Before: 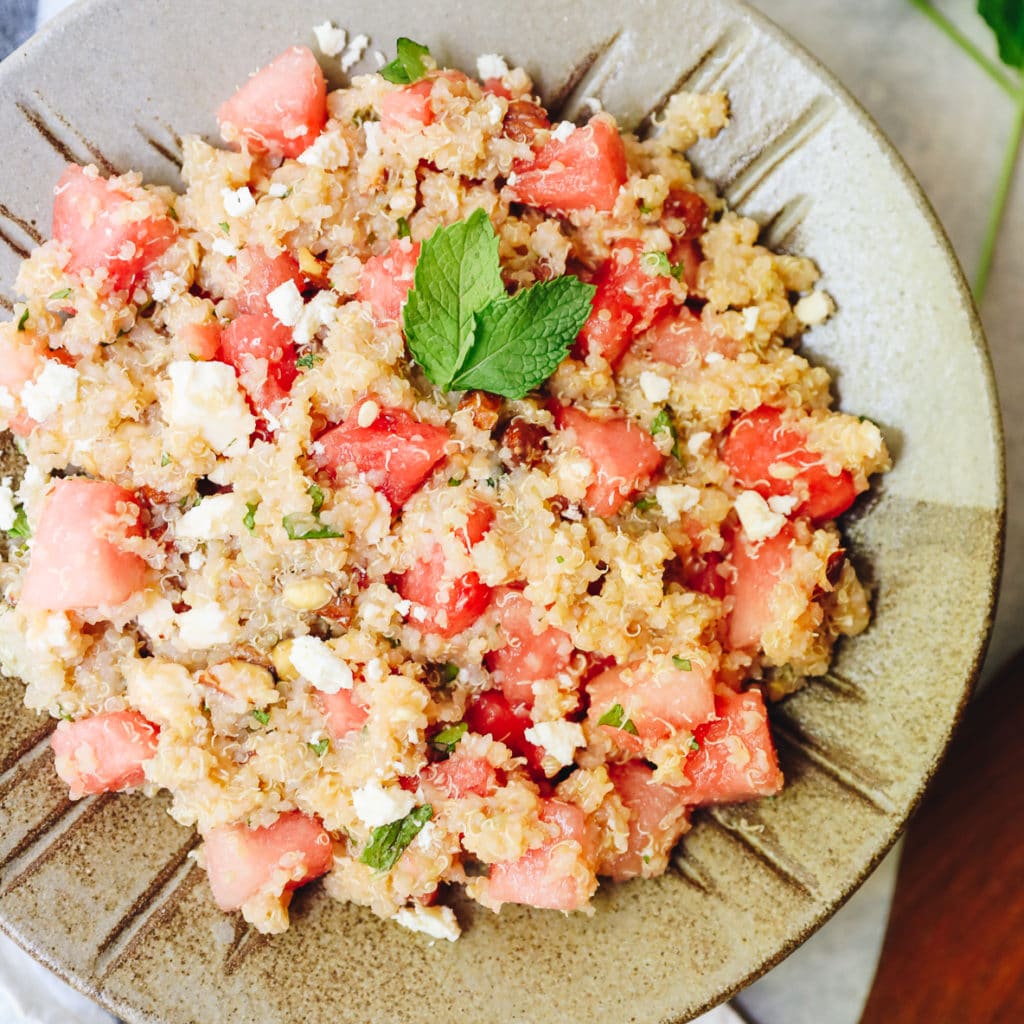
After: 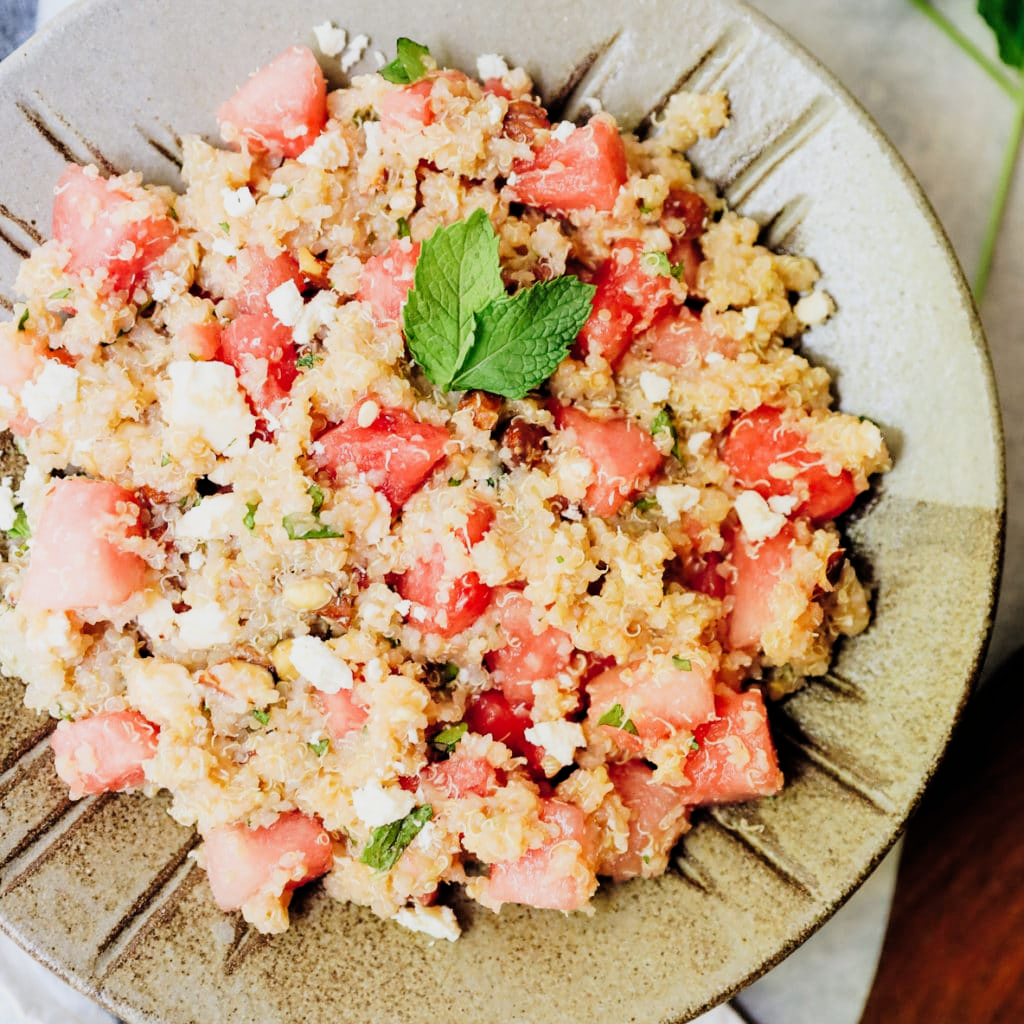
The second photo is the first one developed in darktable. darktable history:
filmic rgb: black relative exposure -5.07 EV, white relative exposure 3.21 EV, hardness 3.47, contrast 1.183, highlights saturation mix -48.58%
